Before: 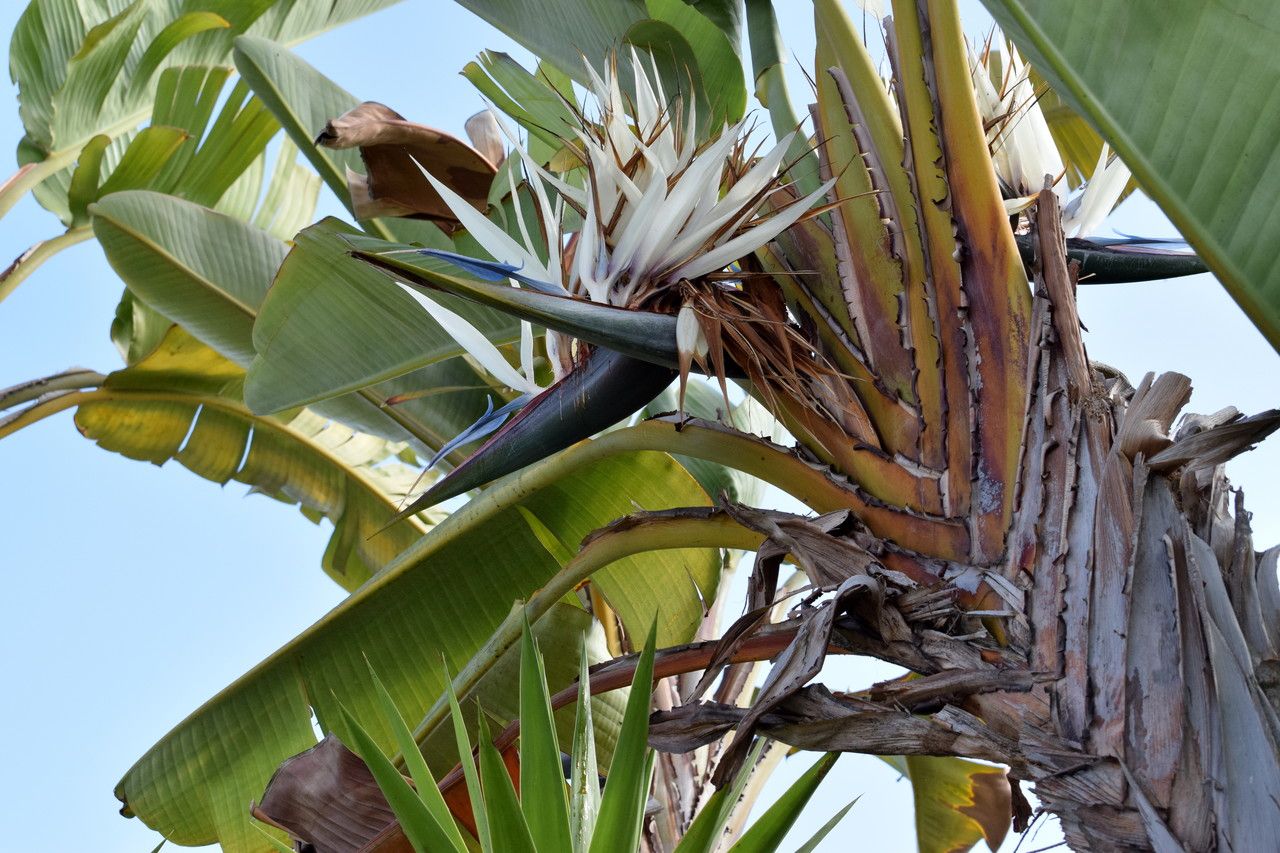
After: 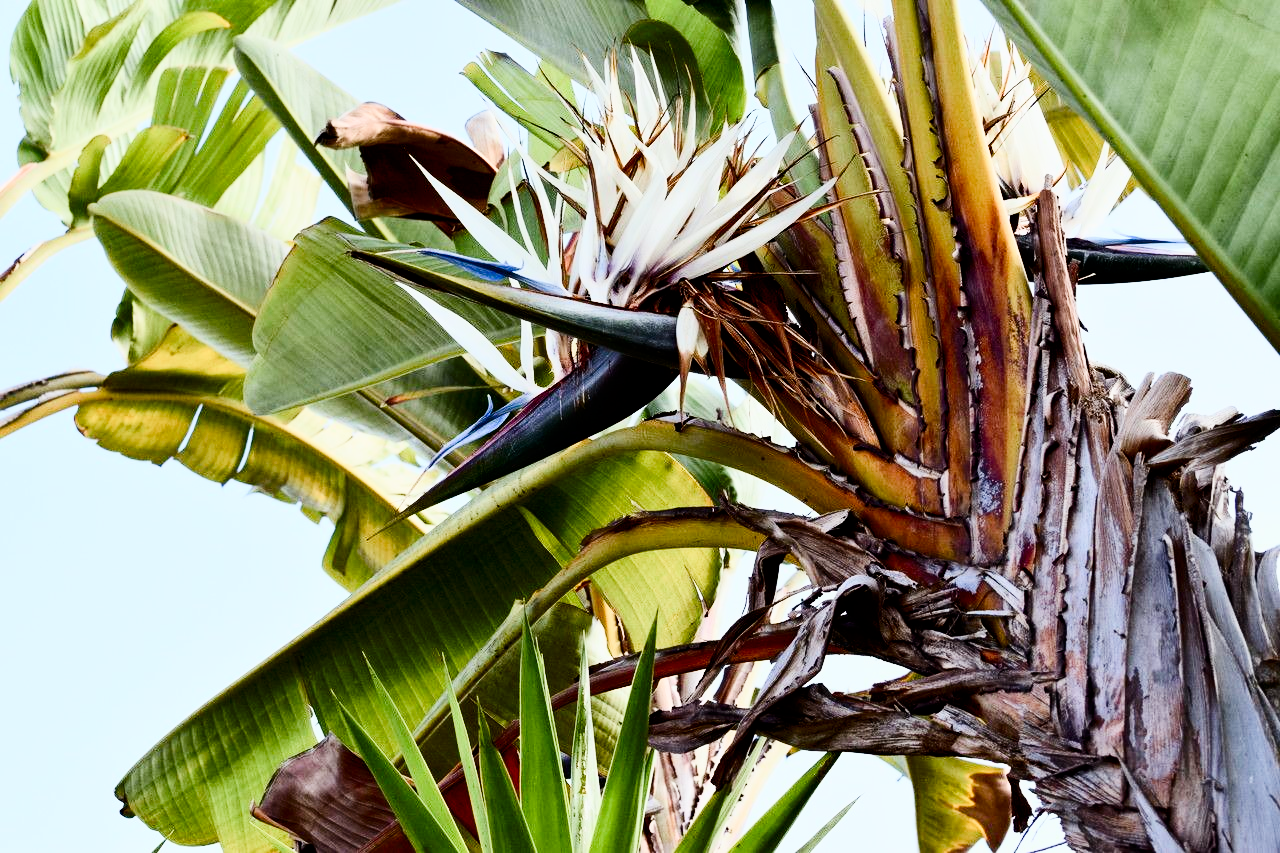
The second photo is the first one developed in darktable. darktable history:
contrast brightness saturation: contrast 0.414, brightness 0.053, saturation 0.256
color balance rgb: power › luminance -3.88%, power › chroma 0.555%, power › hue 41.95°, perceptual saturation grading › global saturation 0.394%, perceptual saturation grading › highlights -32.885%, perceptual saturation grading › mid-tones 15.004%, perceptual saturation grading › shadows 48.248%, perceptual brilliance grading › global brilliance 2.513%, perceptual brilliance grading › highlights -2.679%, perceptual brilliance grading › shadows 3.596%
filmic rgb: black relative exposure -7.65 EV, white relative exposure 4.56 EV, hardness 3.61, contrast 1.051
tone equalizer: -8 EV -0.722 EV, -7 EV -0.682 EV, -6 EV -0.592 EV, -5 EV -0.38 EV, -3 EV 0.398 EV, -2 EV 0.6 EV, -1 EV 0.679 EV, +0 EV 0.739 EV
